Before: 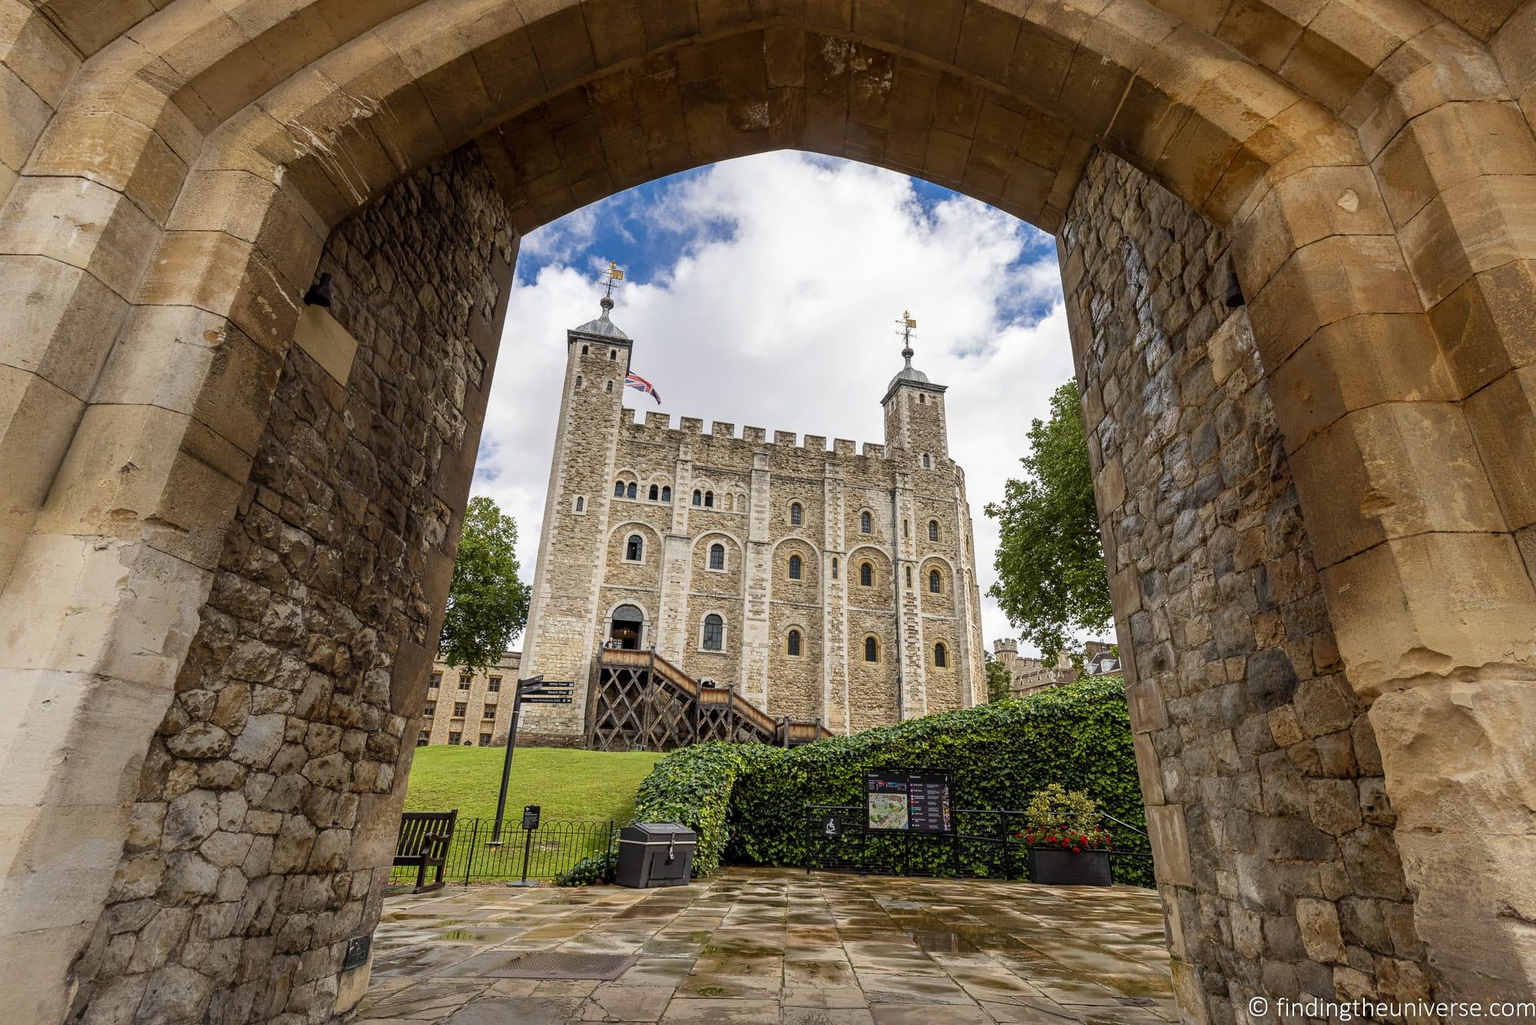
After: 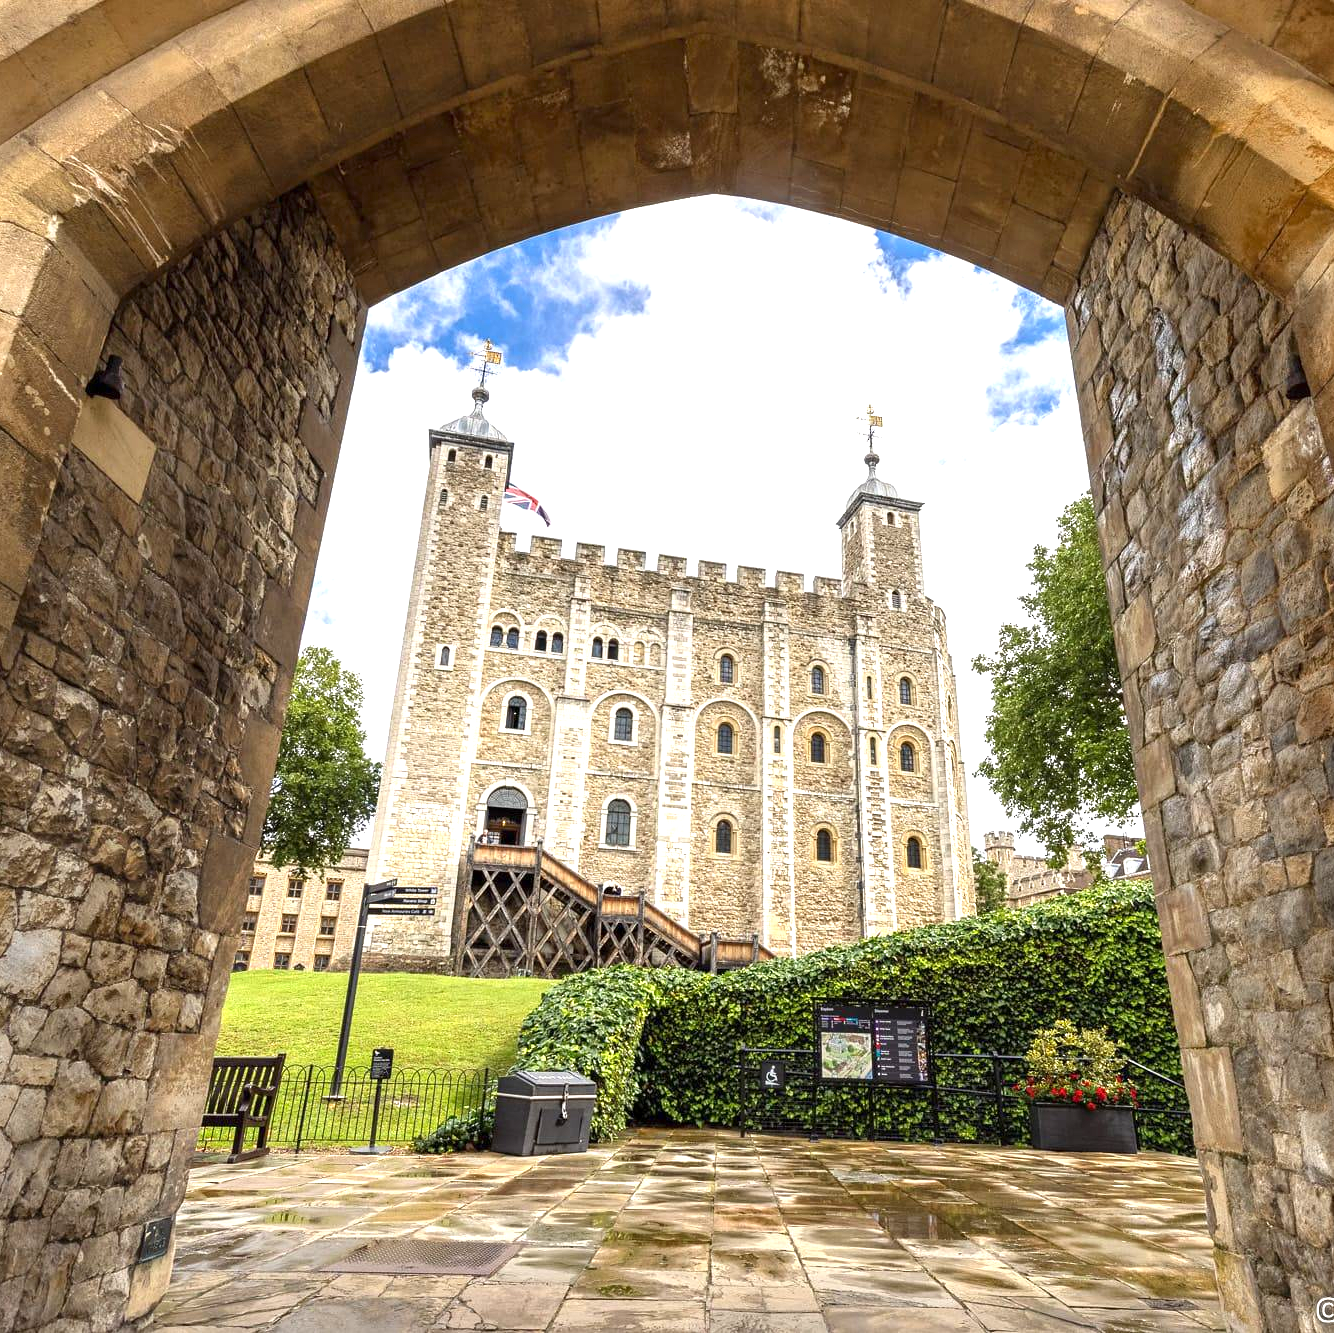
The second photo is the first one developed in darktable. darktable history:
crop and rotate: left 15.515%, right 17.783%
exposure: exposure 1.157 EV, compensate highlight preservation false
